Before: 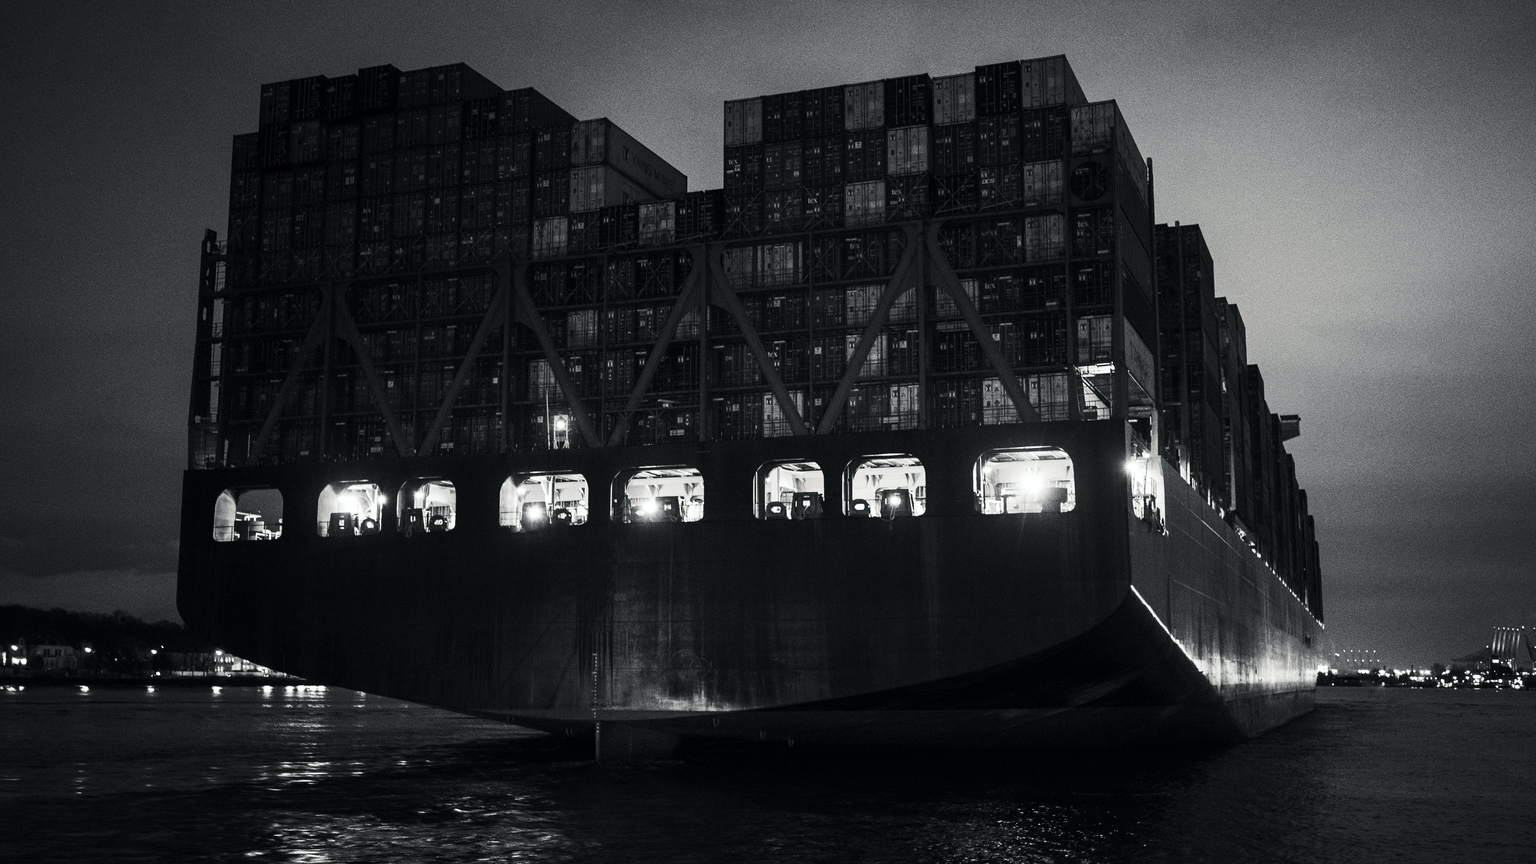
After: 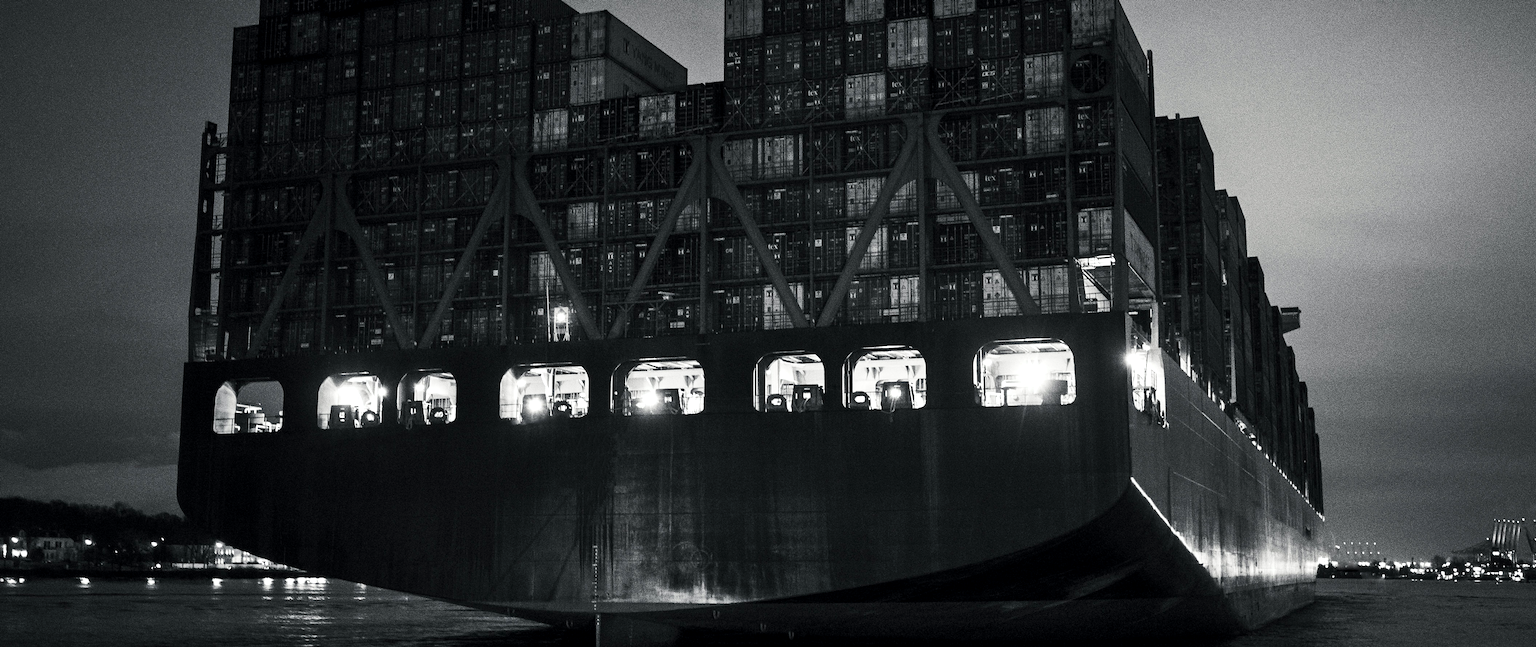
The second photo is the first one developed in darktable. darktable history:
shadows and highlights: shadows 37.27, highlights -28.18, soften with gaussian
crop and rotate: top 12.5%, bottom 12.5%
exposure: black level correction 0.001, exposure 0.191 EV, compensate highlight preservation false
